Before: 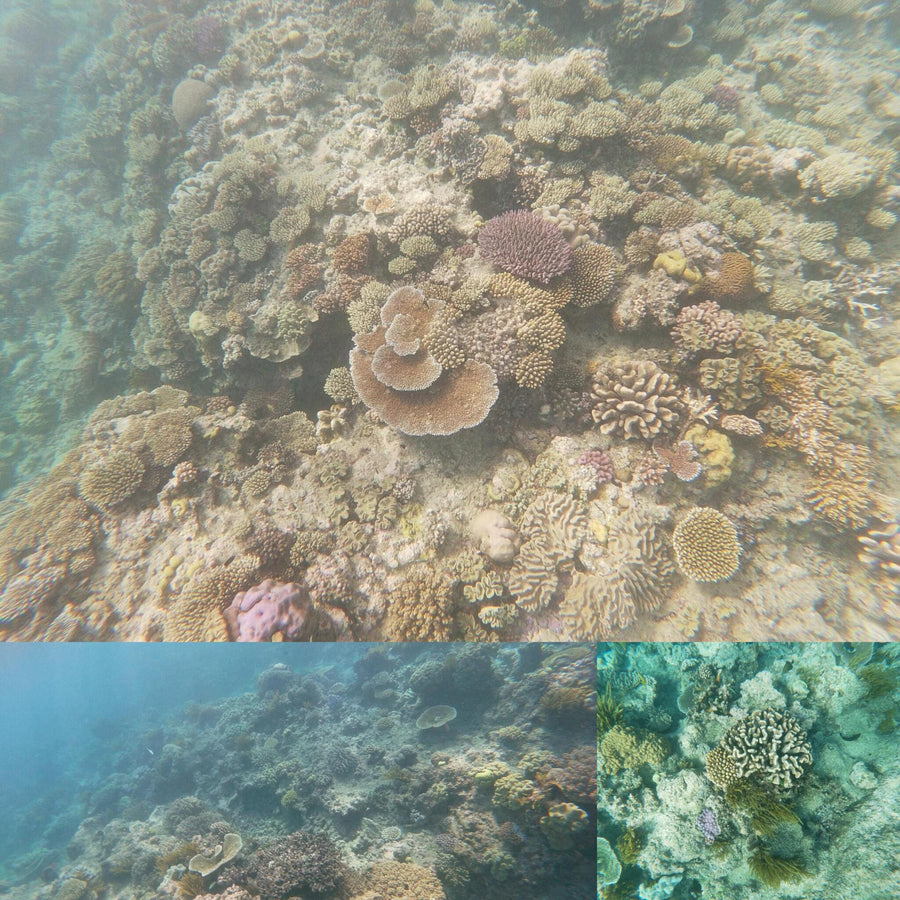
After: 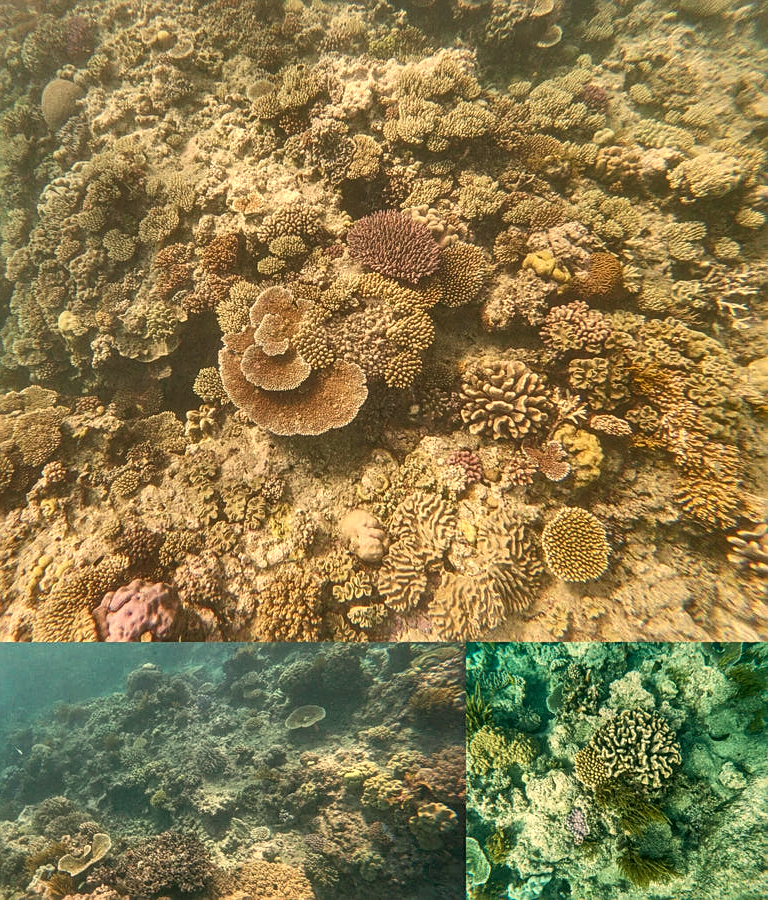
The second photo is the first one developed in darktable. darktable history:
local contrast: highlights 20%, shadows 70%, detail 170%
crop and rotate: left 14.584%
base curve: preserve colors none
sharpen: on, module defaults
contrast brightness saturation: contrast 0.03, brightness 0.06, saturation 0.13
color calibration: x 0.342, y 0.355, temperature 5146 K
shadows and highlights: shadows 80.73, white point adjustment -9.07, highlights -61.46, soften with gaussian
white balance: red 1.123, blue 0.83
